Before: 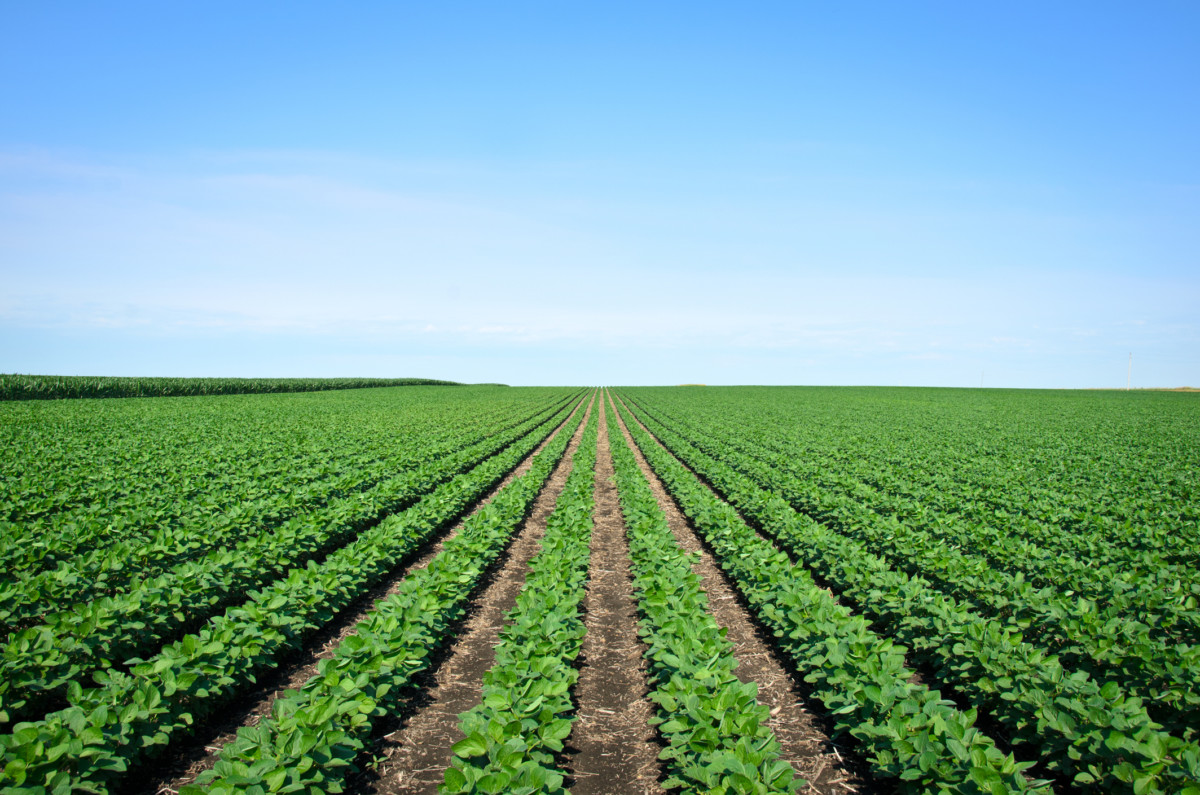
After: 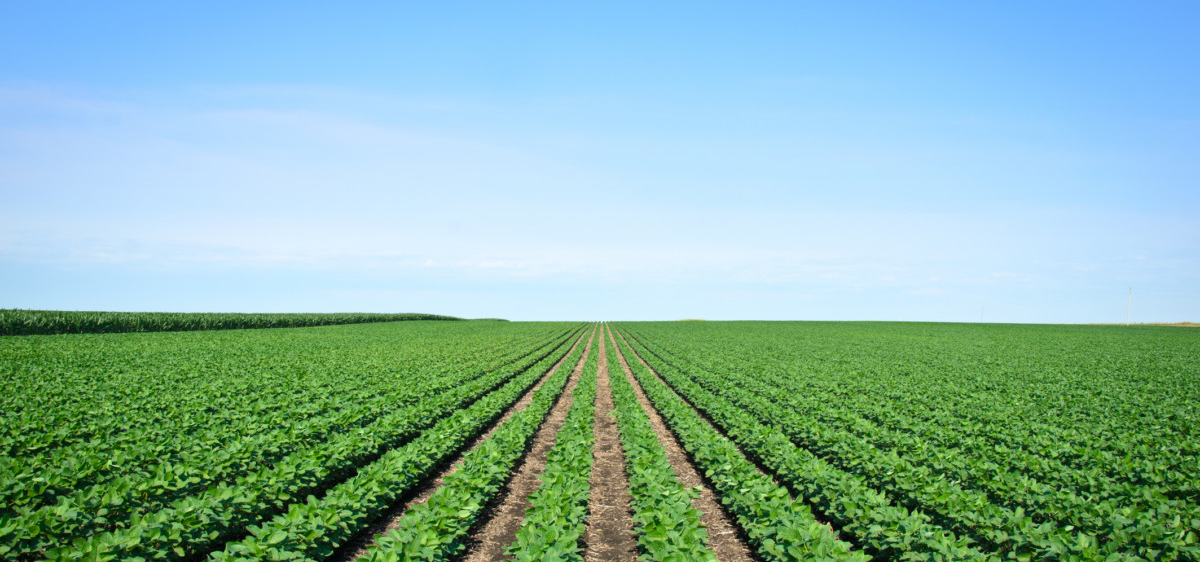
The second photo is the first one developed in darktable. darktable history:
base curve: curves: ch0 [(0, 0) (0.989, 0.992)], preserve colors none
crop and rotate: top 8.293%, bottom 20.996%
